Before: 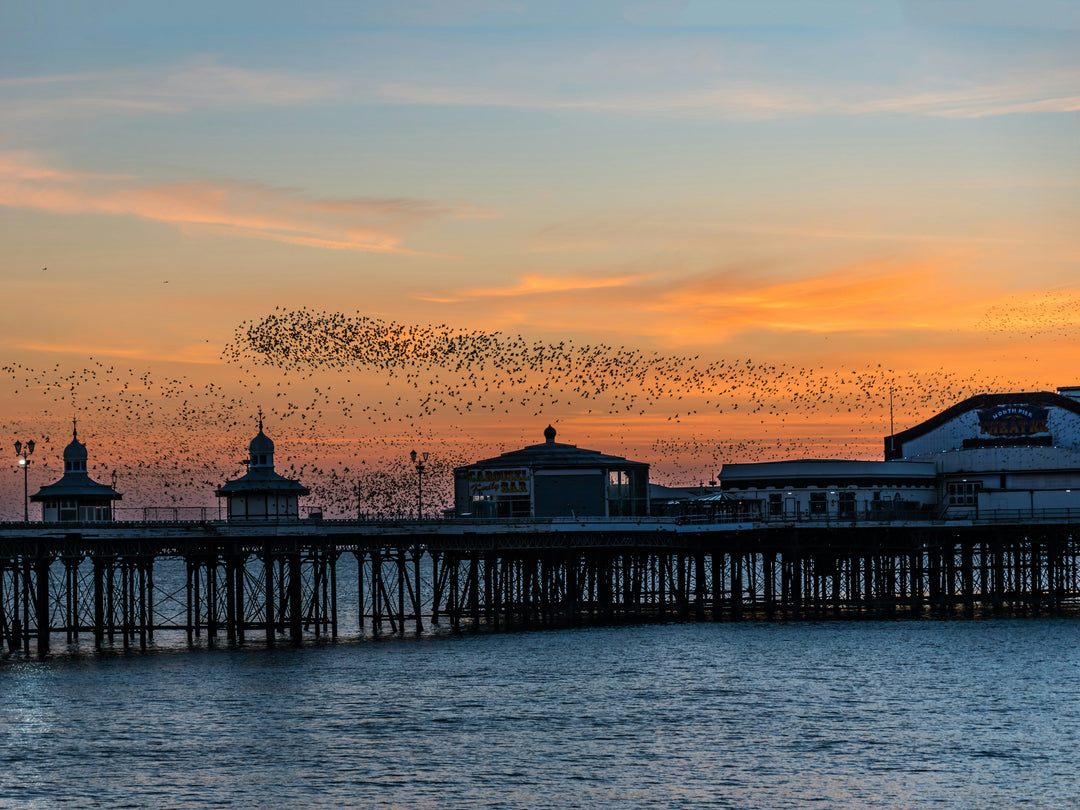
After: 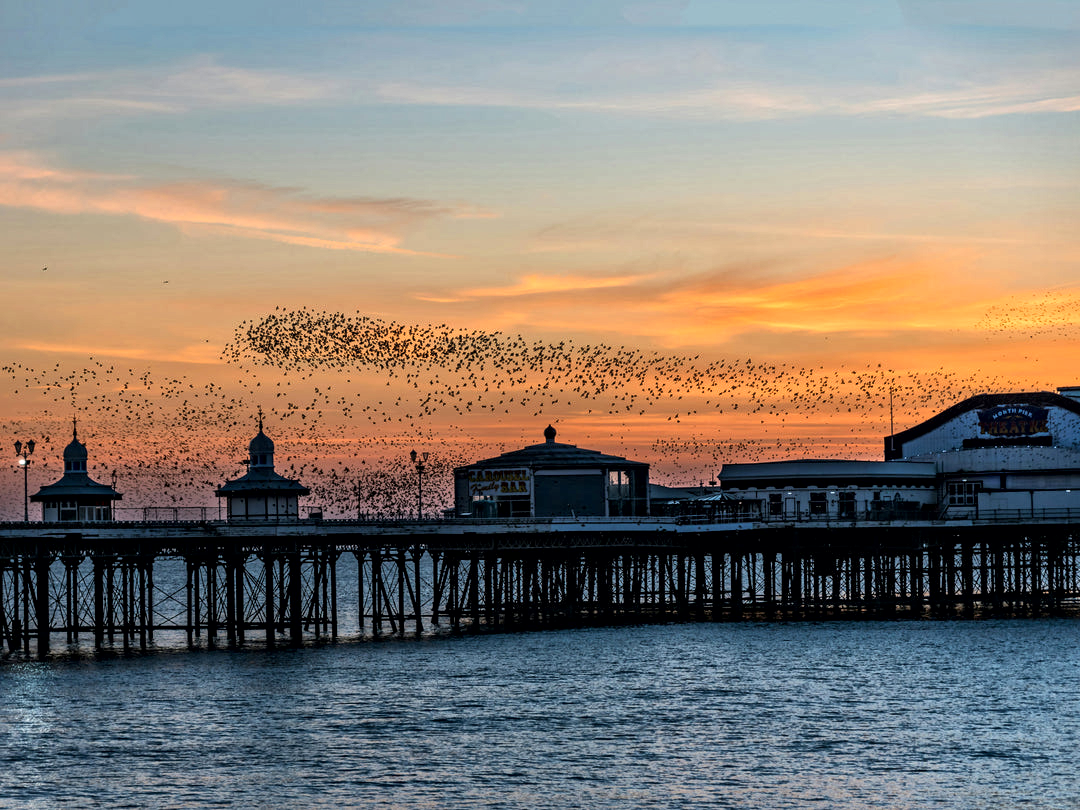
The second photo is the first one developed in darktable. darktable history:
exposure: exposure 0.2 EV, compensate highlight preservation false
local contrast: mode bilateral grid, contrast 20, coarseness 19, detail 163%, midtone range 0.2
